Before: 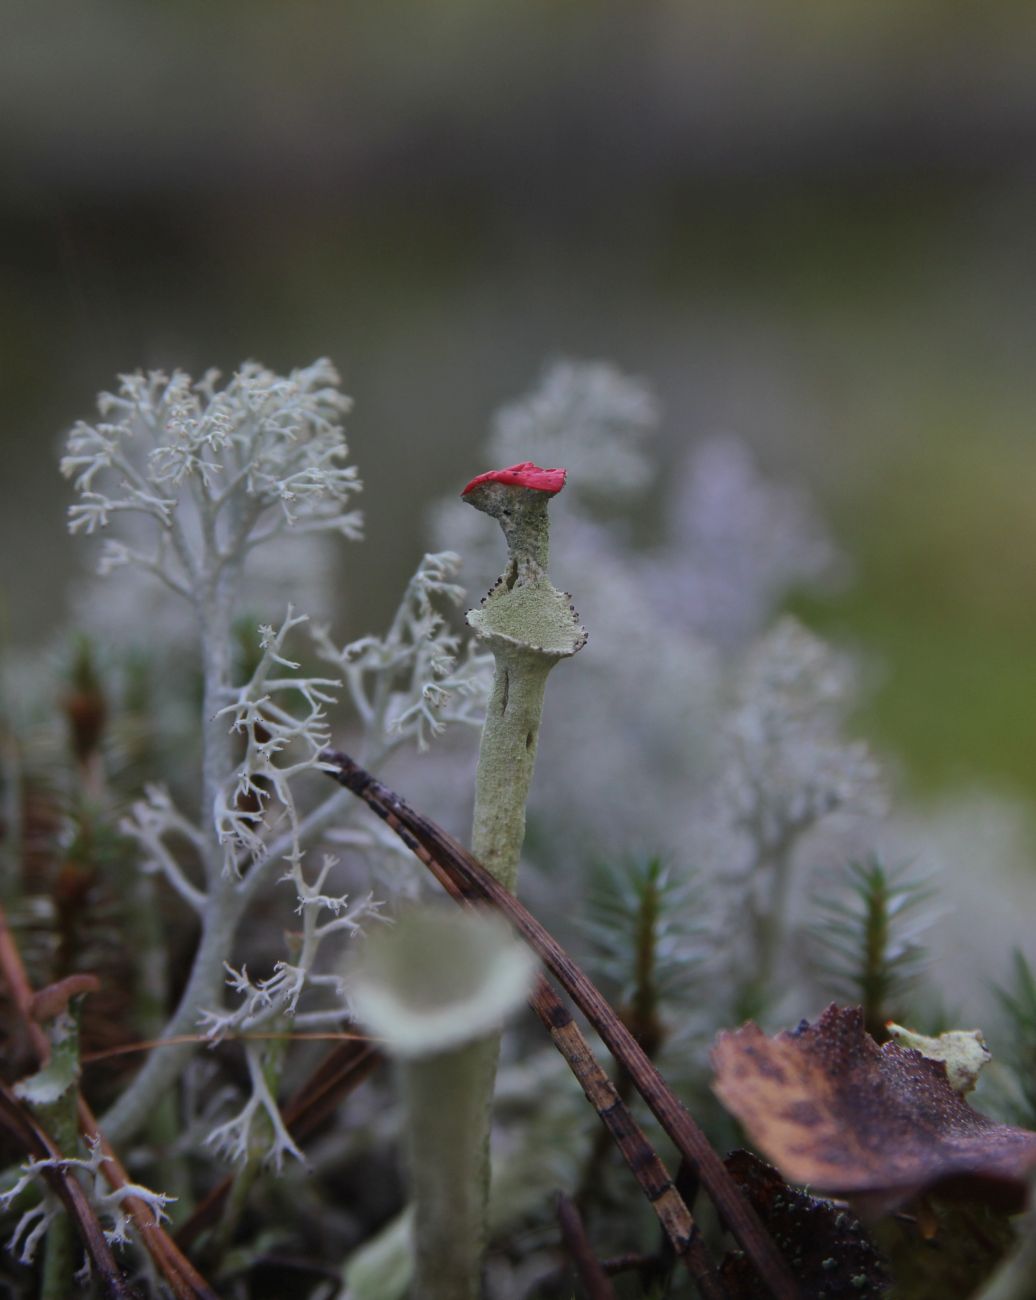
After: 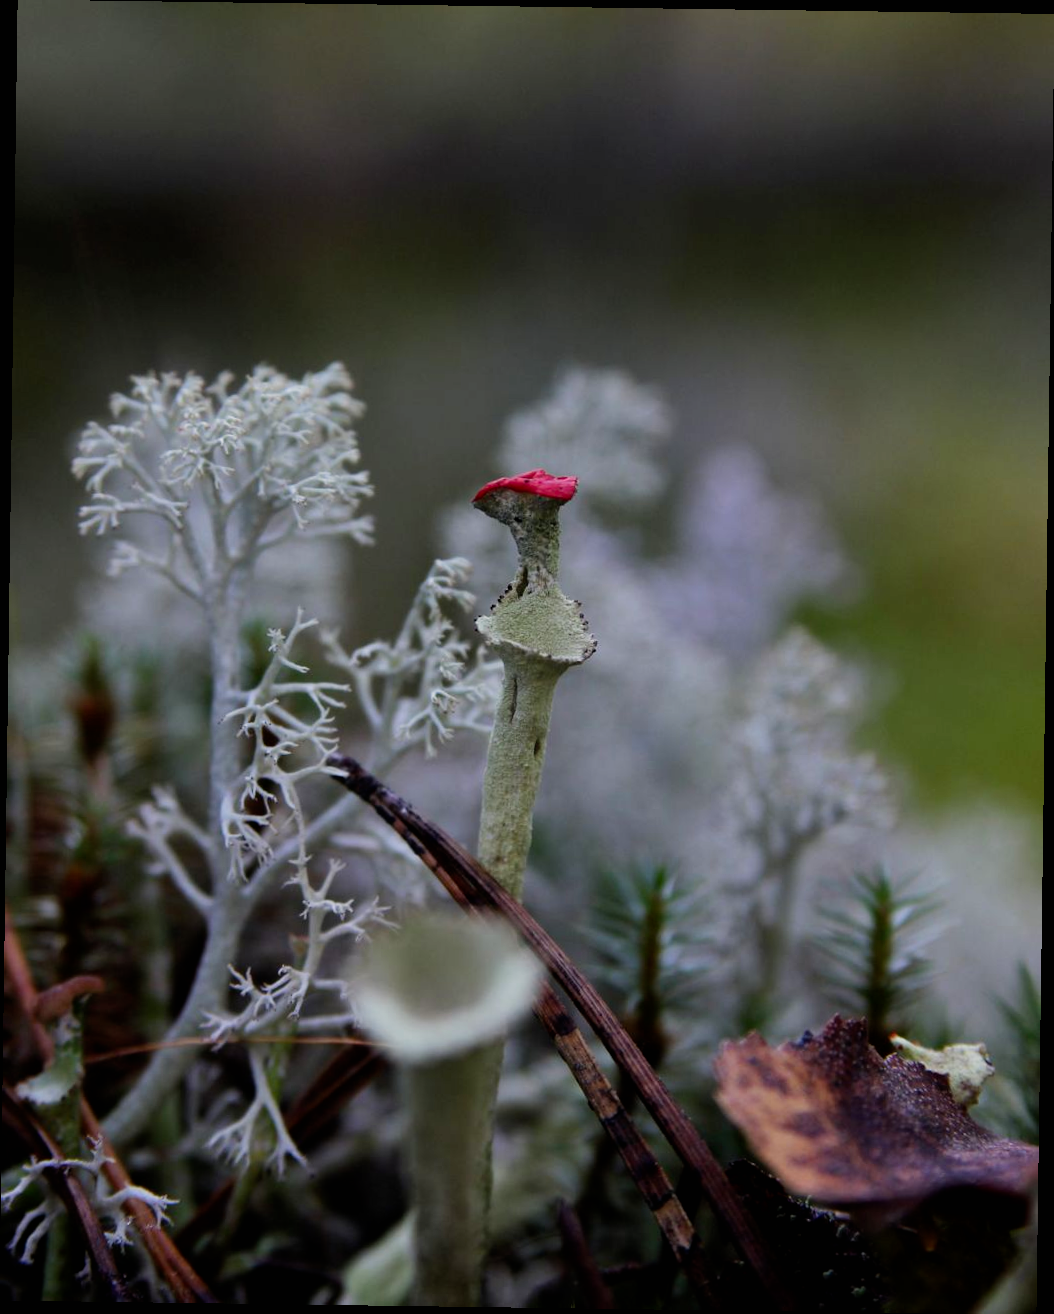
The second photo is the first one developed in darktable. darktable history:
rotate and perspective: rotation 0.8°, automatic cropping off
filmic rgb: black relative exposure -8.2 EV, white relative exposure 2.2 EV, threshold 3 EV, hardness 7.11, latitude 75%, contrast 1.325, highlights saturation mix -2%, shadows ↔ highlights balance 30%, preserve chrominance no, color science v5 (2021), contrast in shadows safe, contrast in highlights safe, enable highlight reconstruction true
